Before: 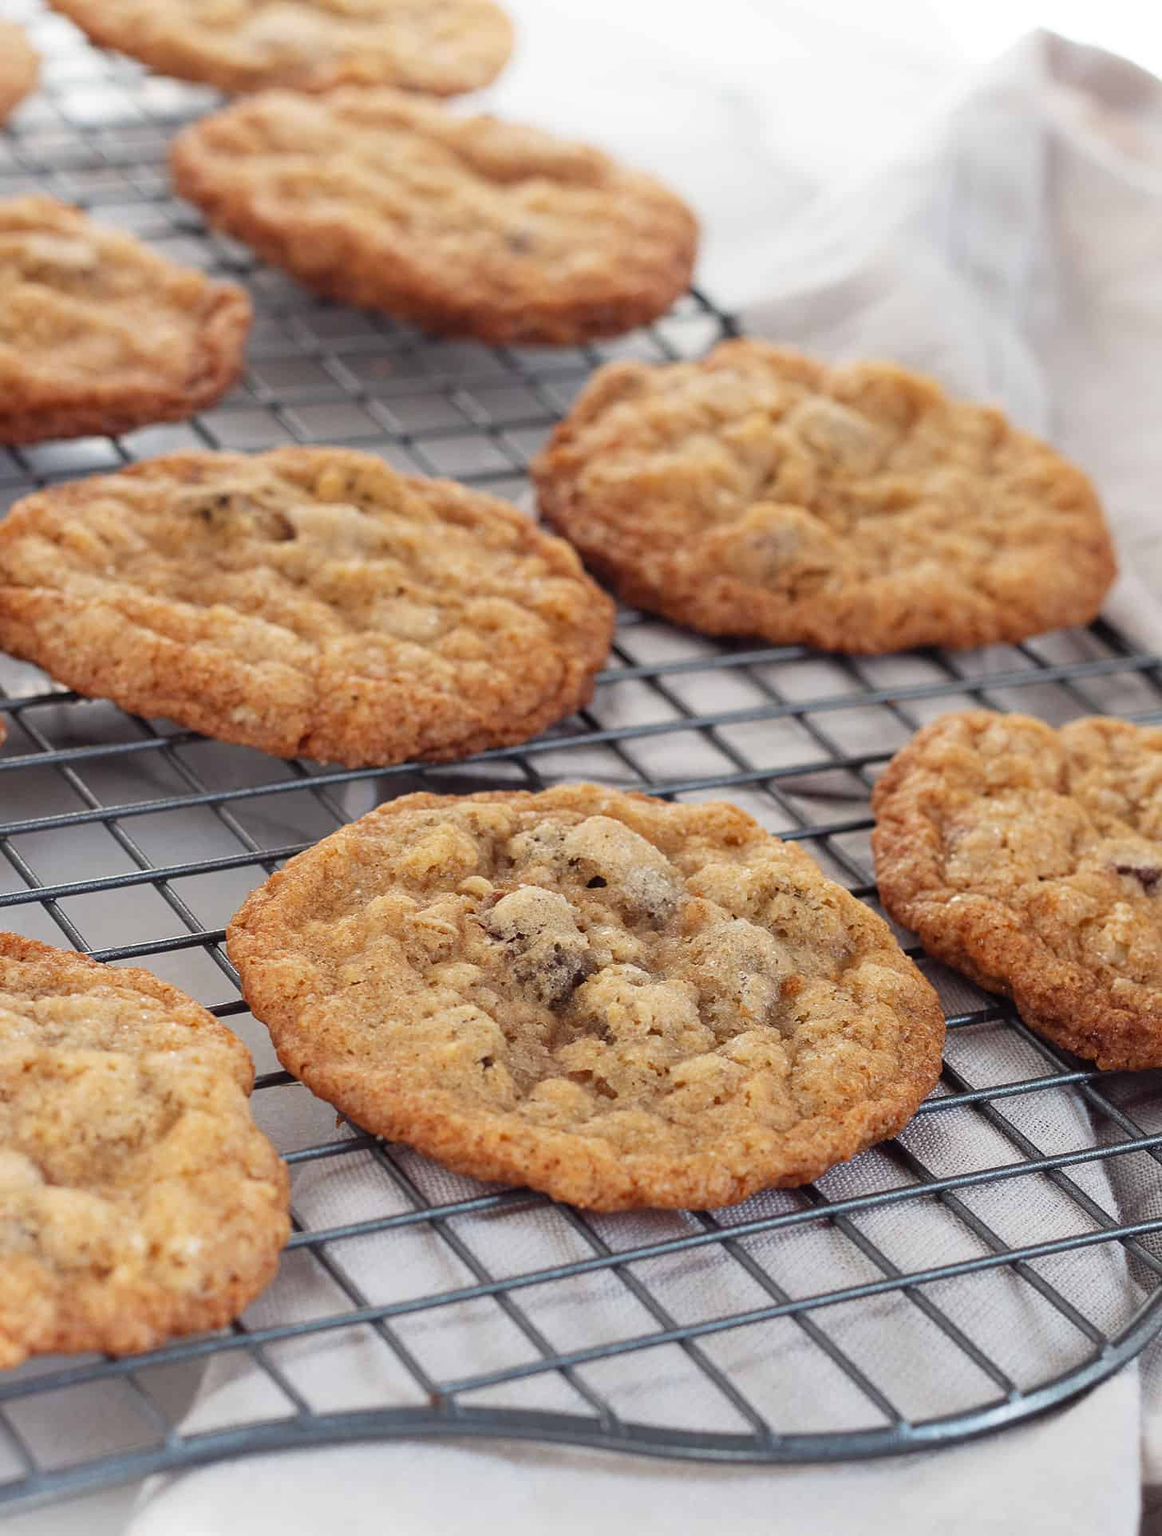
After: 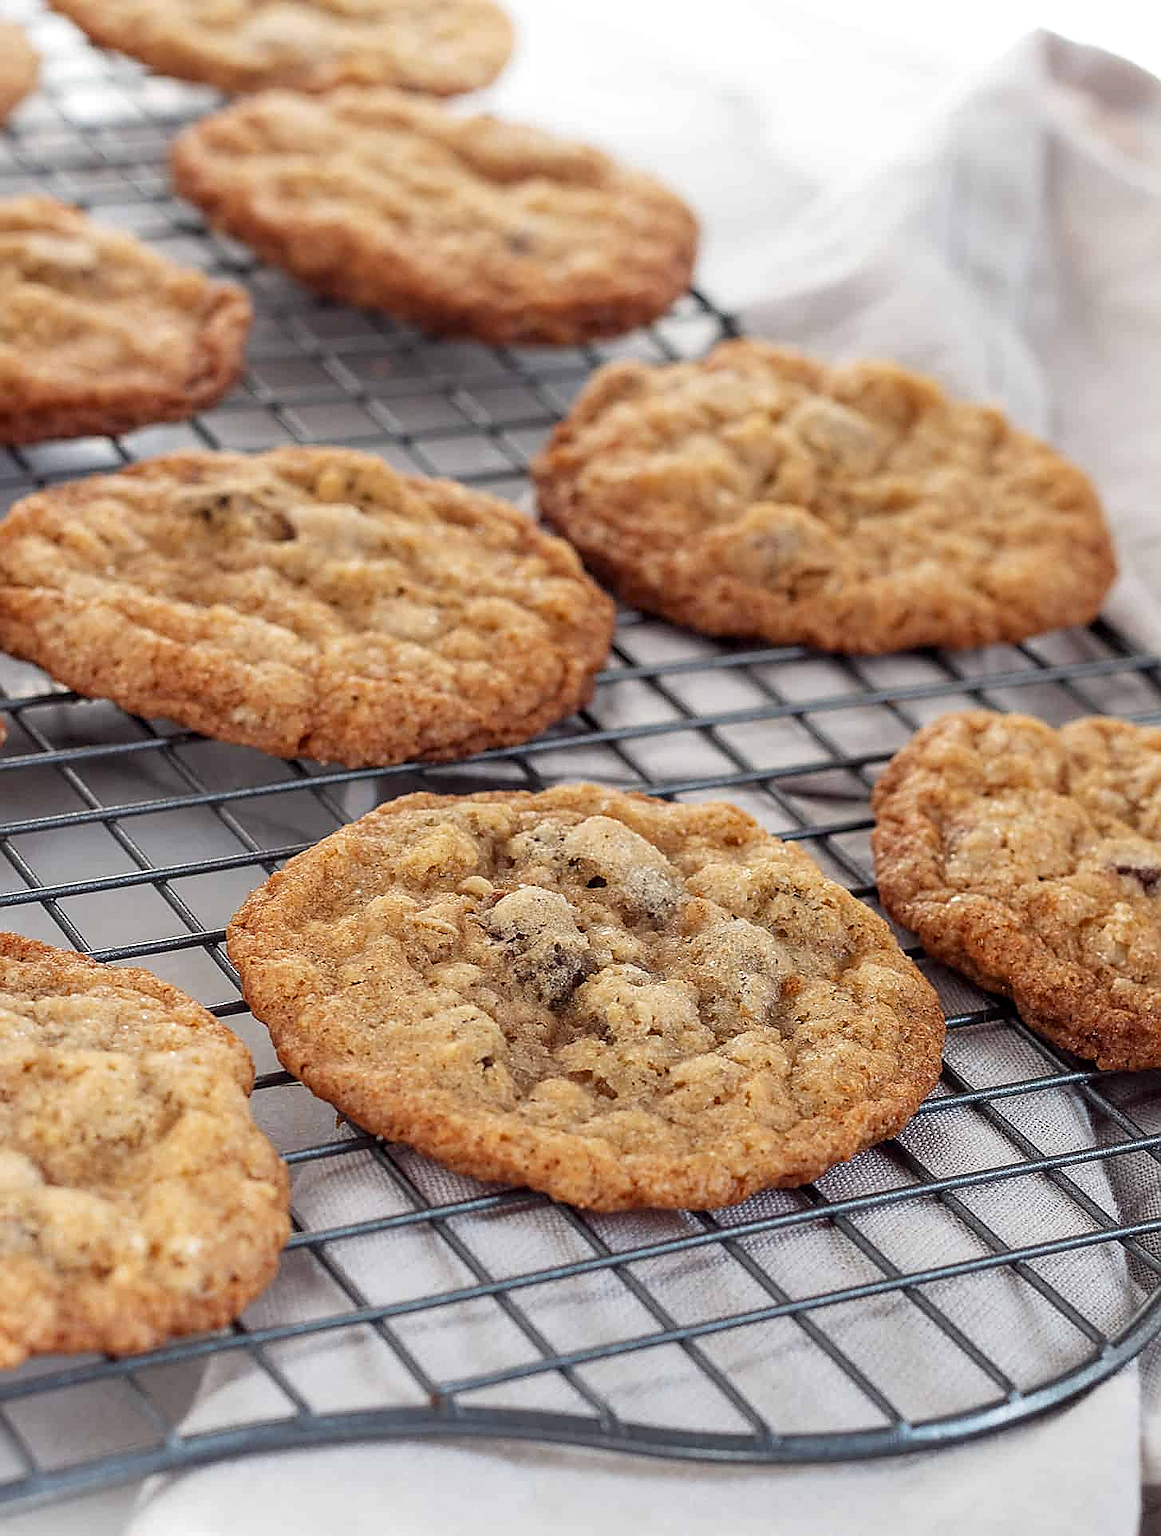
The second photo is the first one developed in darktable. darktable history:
local contrast: on, module defaults
sharpen: radius 1.398, amount 1.252, threshold 0.747
